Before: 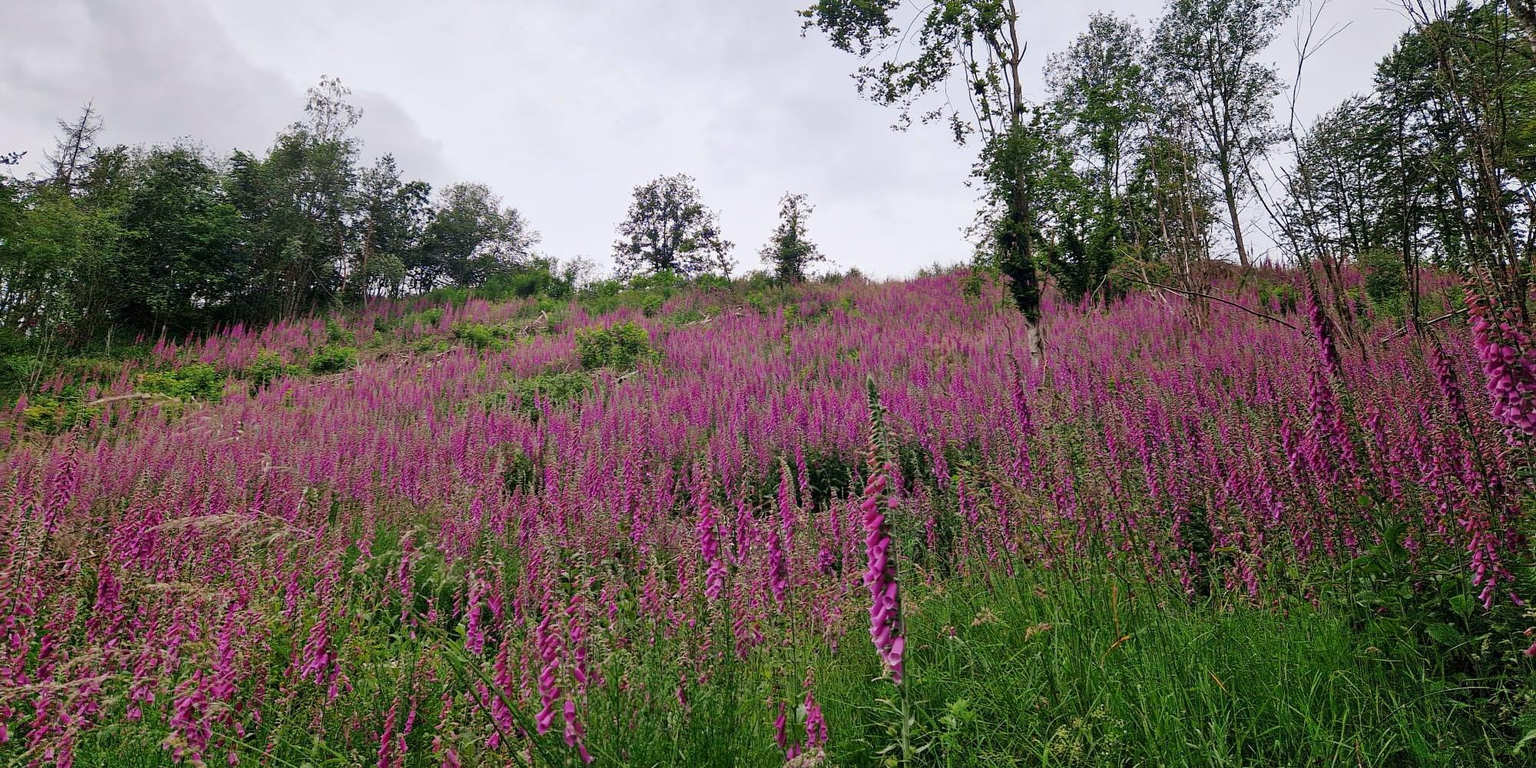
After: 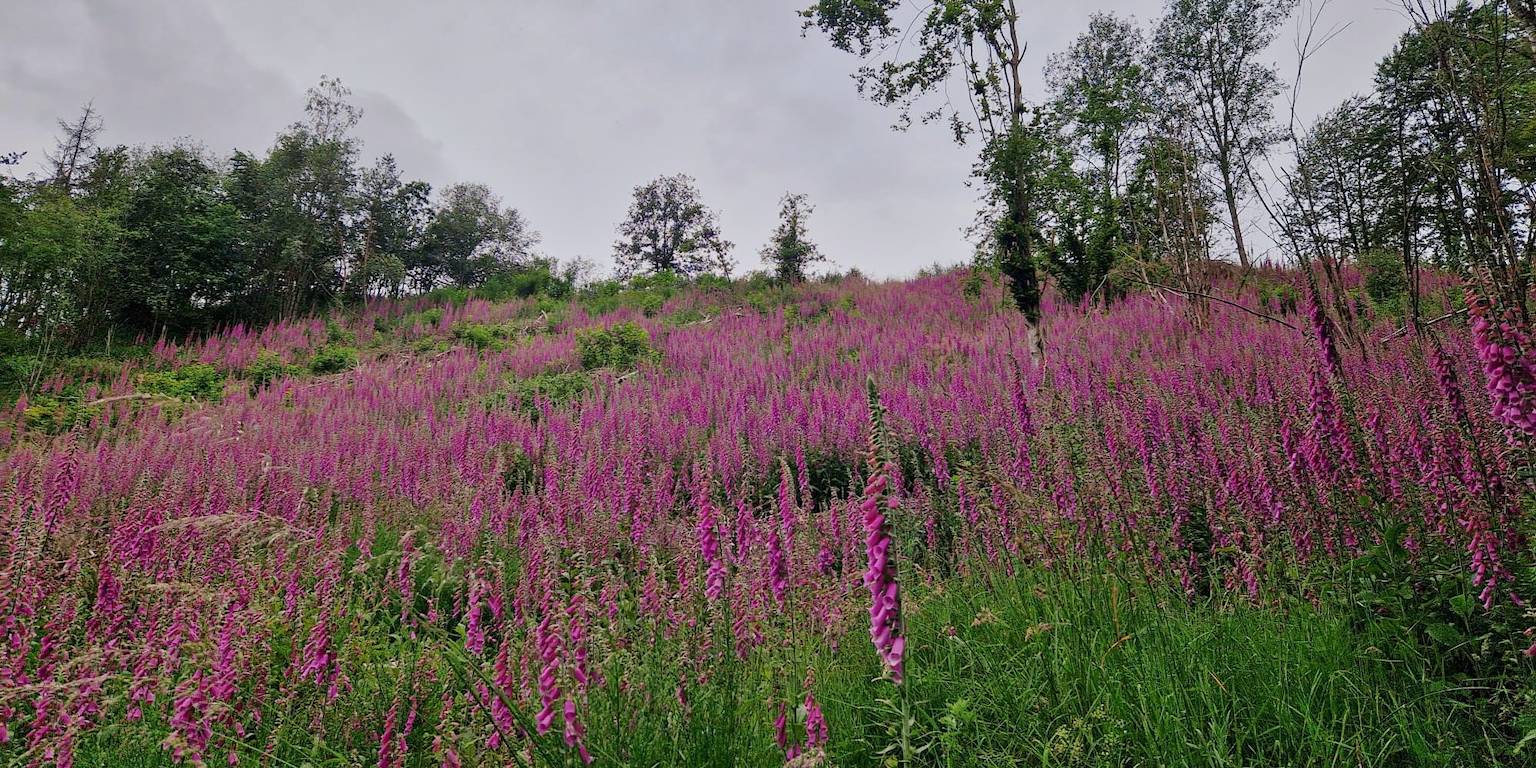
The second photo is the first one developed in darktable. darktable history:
tone equalizer: -8 EV -0.002 EV, -7 EV 0.005 EV, -6 EV -0.013 EV, -5 EV 0.012 EV, -4 EV -0.021 EV, -3 EV 0.021 EV, -2 EV -0.075 EV, -1 EV -0.277 EV, +0 EV -0.593 EV, mask exposure compensation -0.486 EV
